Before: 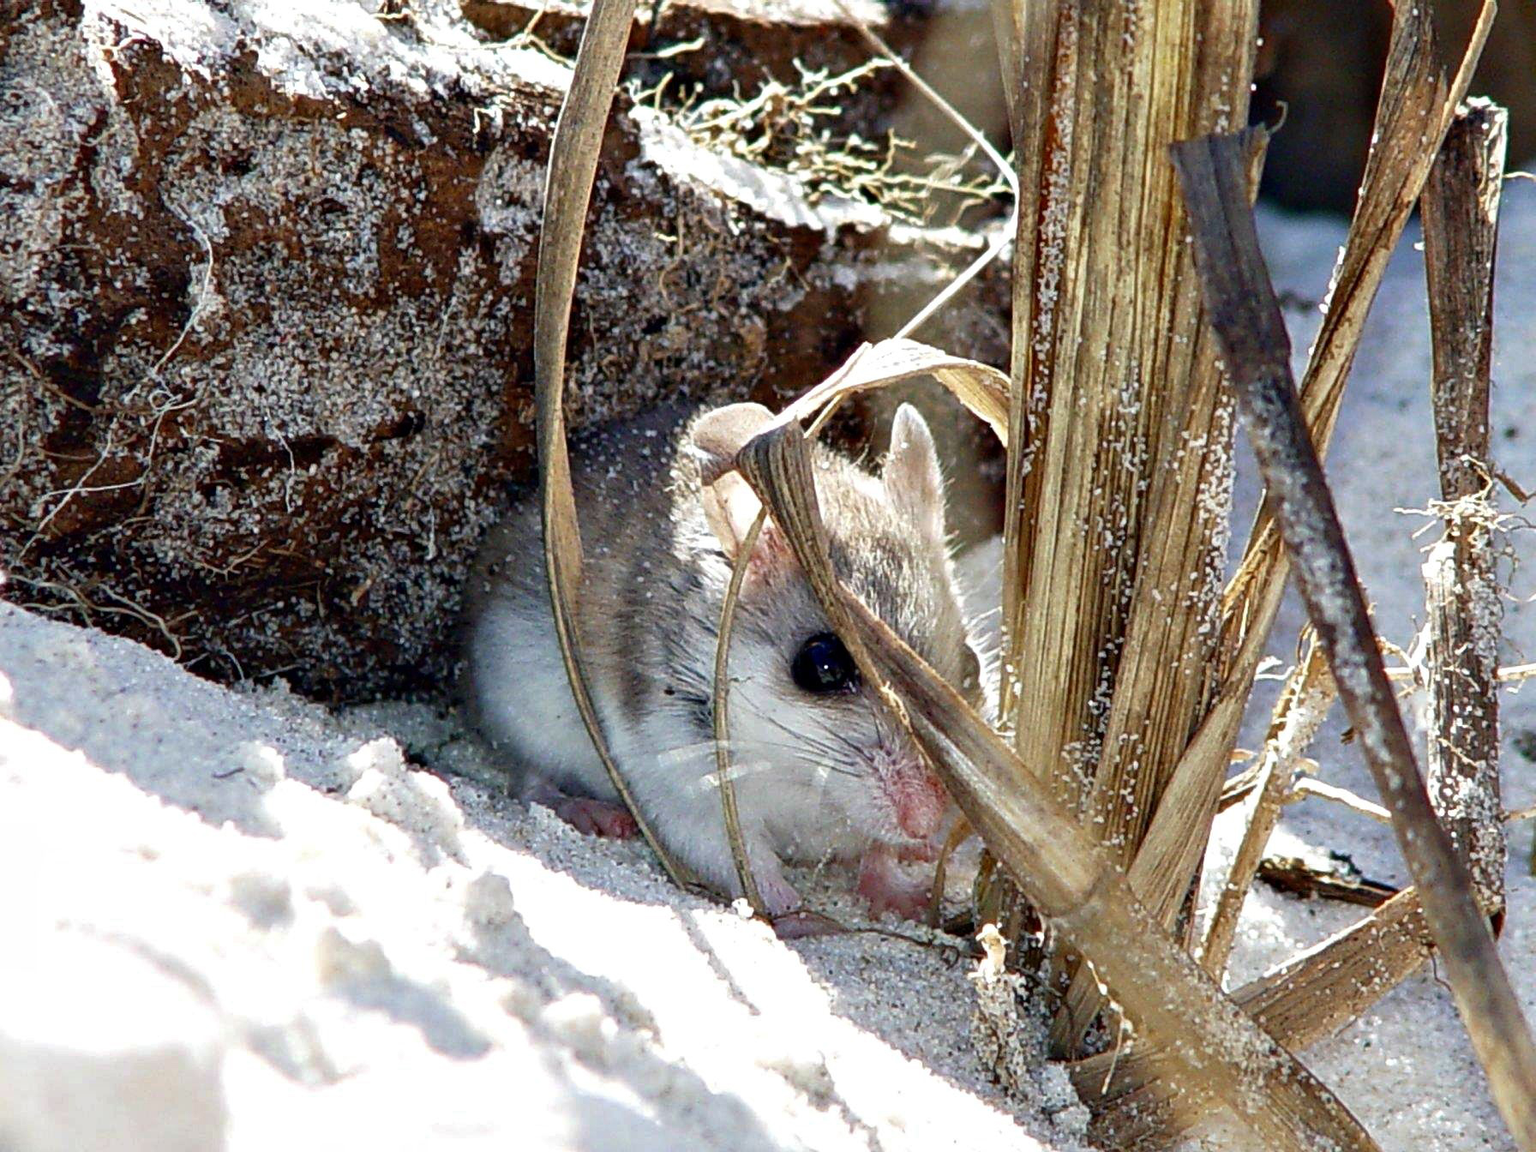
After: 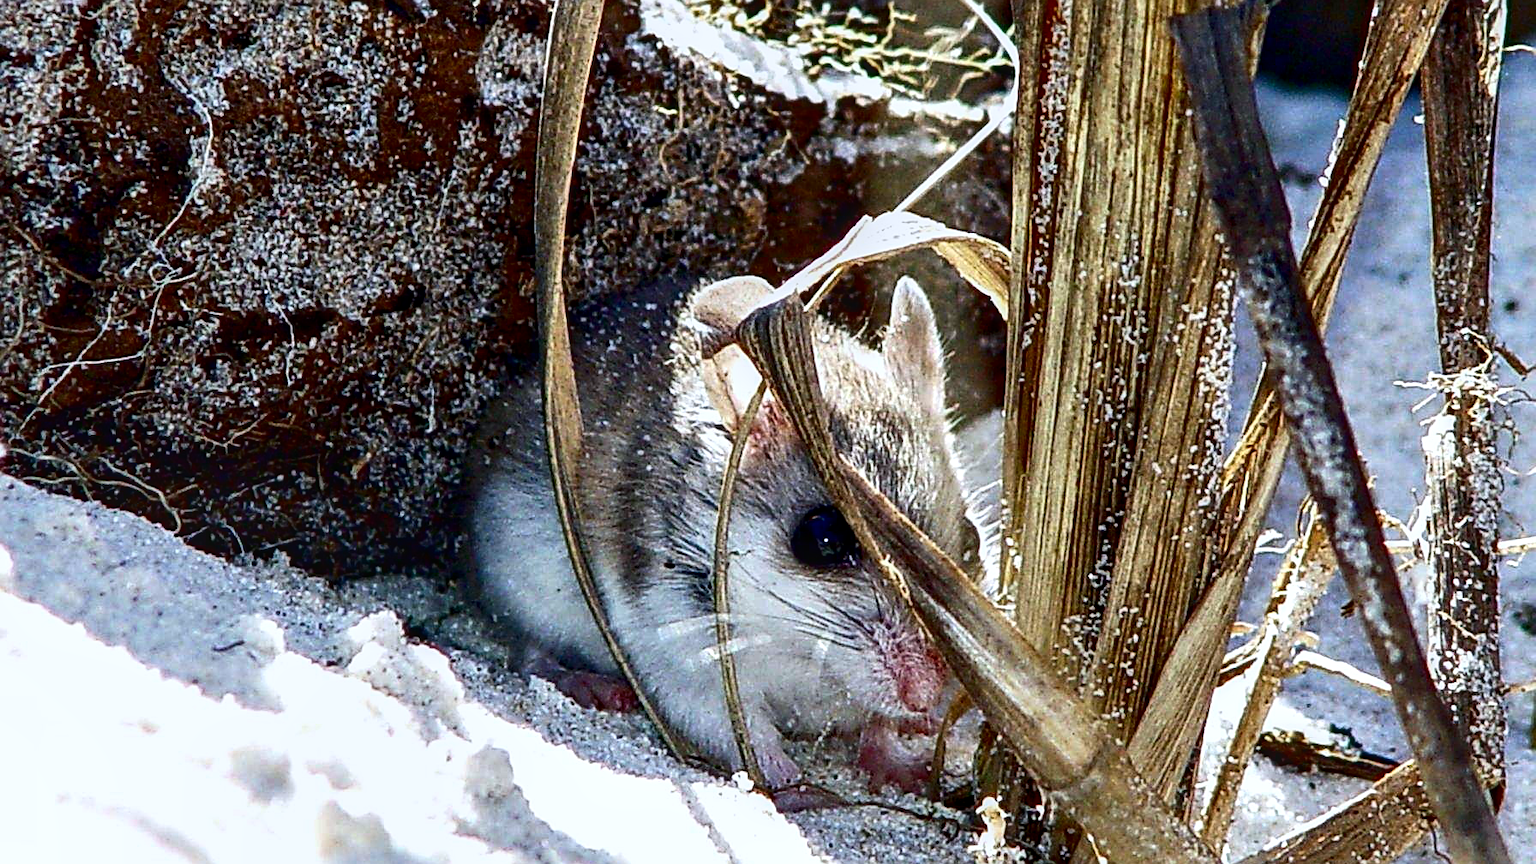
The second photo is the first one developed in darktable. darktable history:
white balance: red 0.974, blue 1.044
crop: top 11.038%, bottom 13.962%
contrast brightness saturation: contrast 0.21, brightness -0.11, saturation 0.21
local contrast: on, module defaults
sharpen: on, module defaults
